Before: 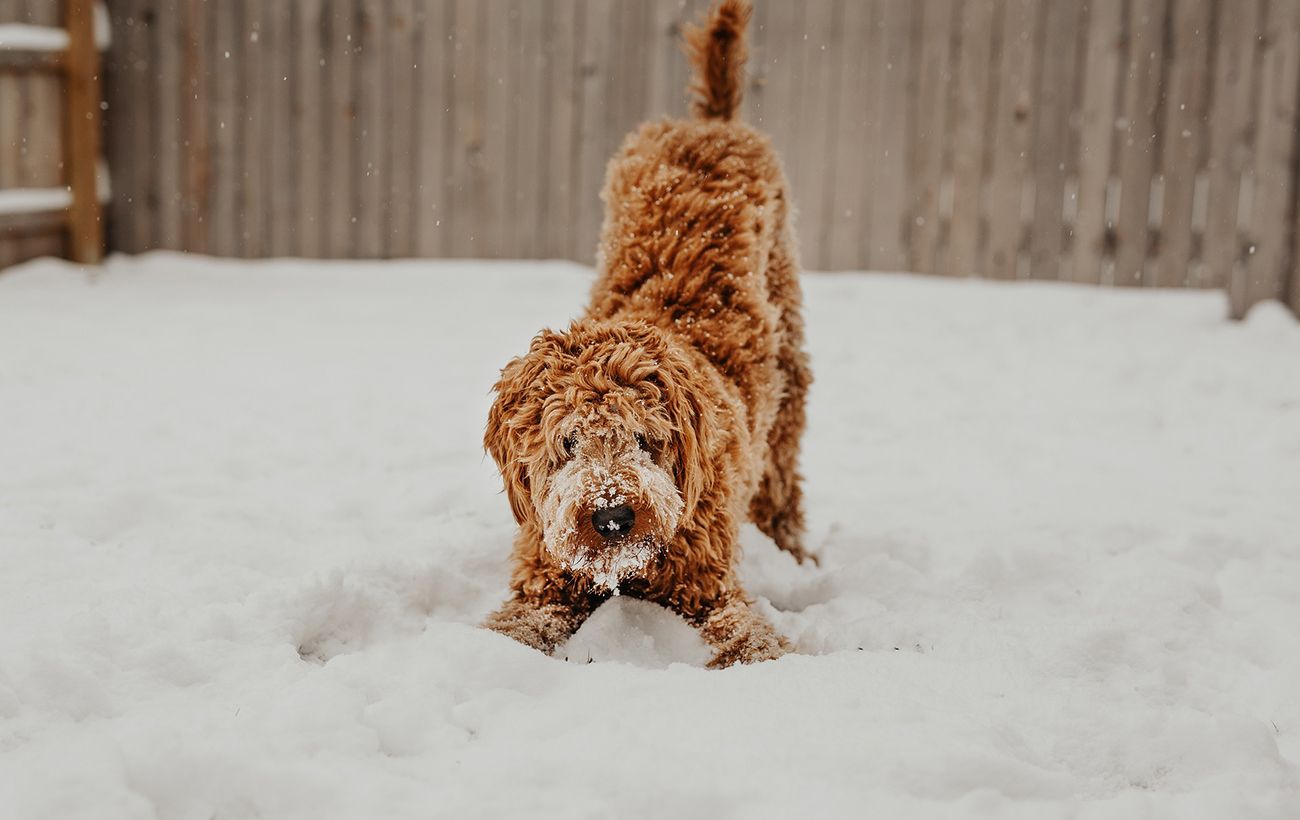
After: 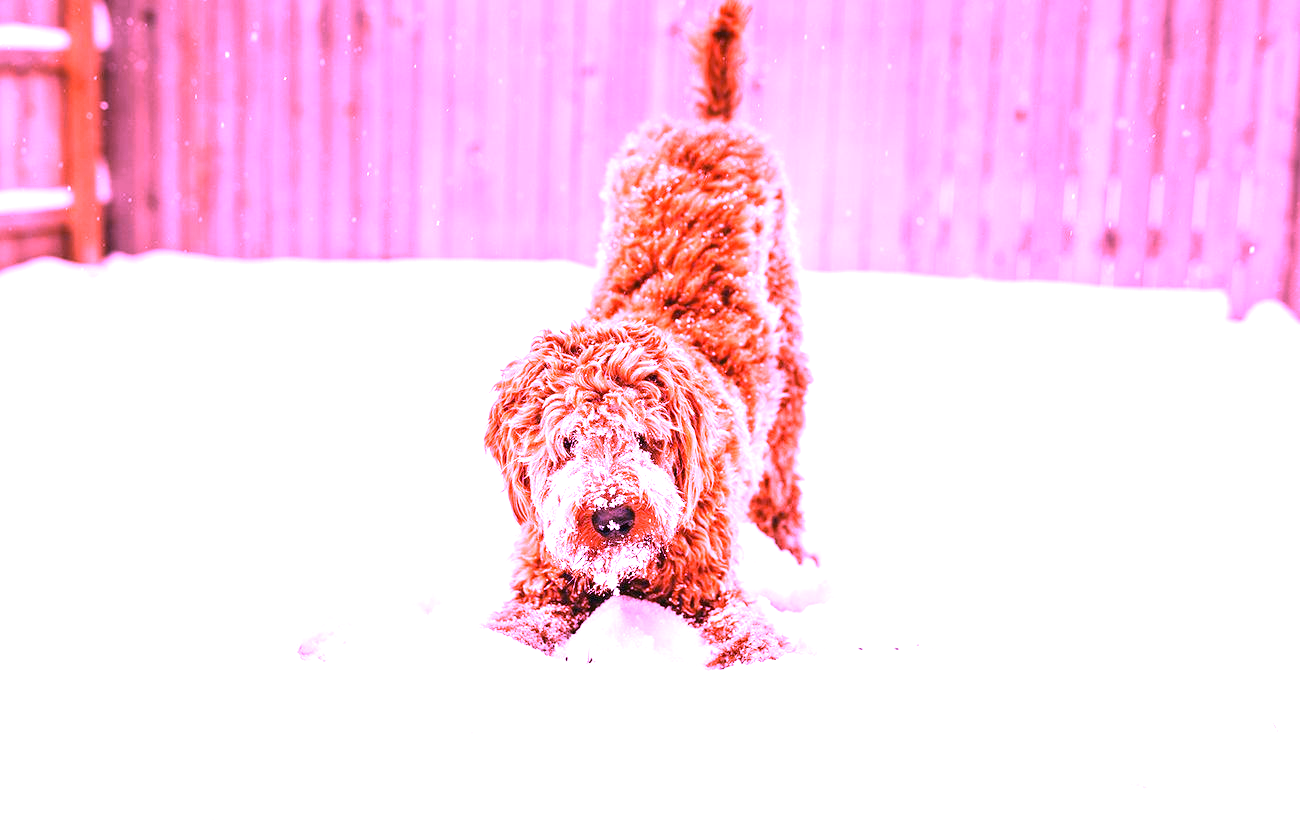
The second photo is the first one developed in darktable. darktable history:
white balance: red 1.803, blue 1.886
exposure: black level correction 0, exposure 1.35 EV, compensate exposure bias true, compensate highlight preservation false
